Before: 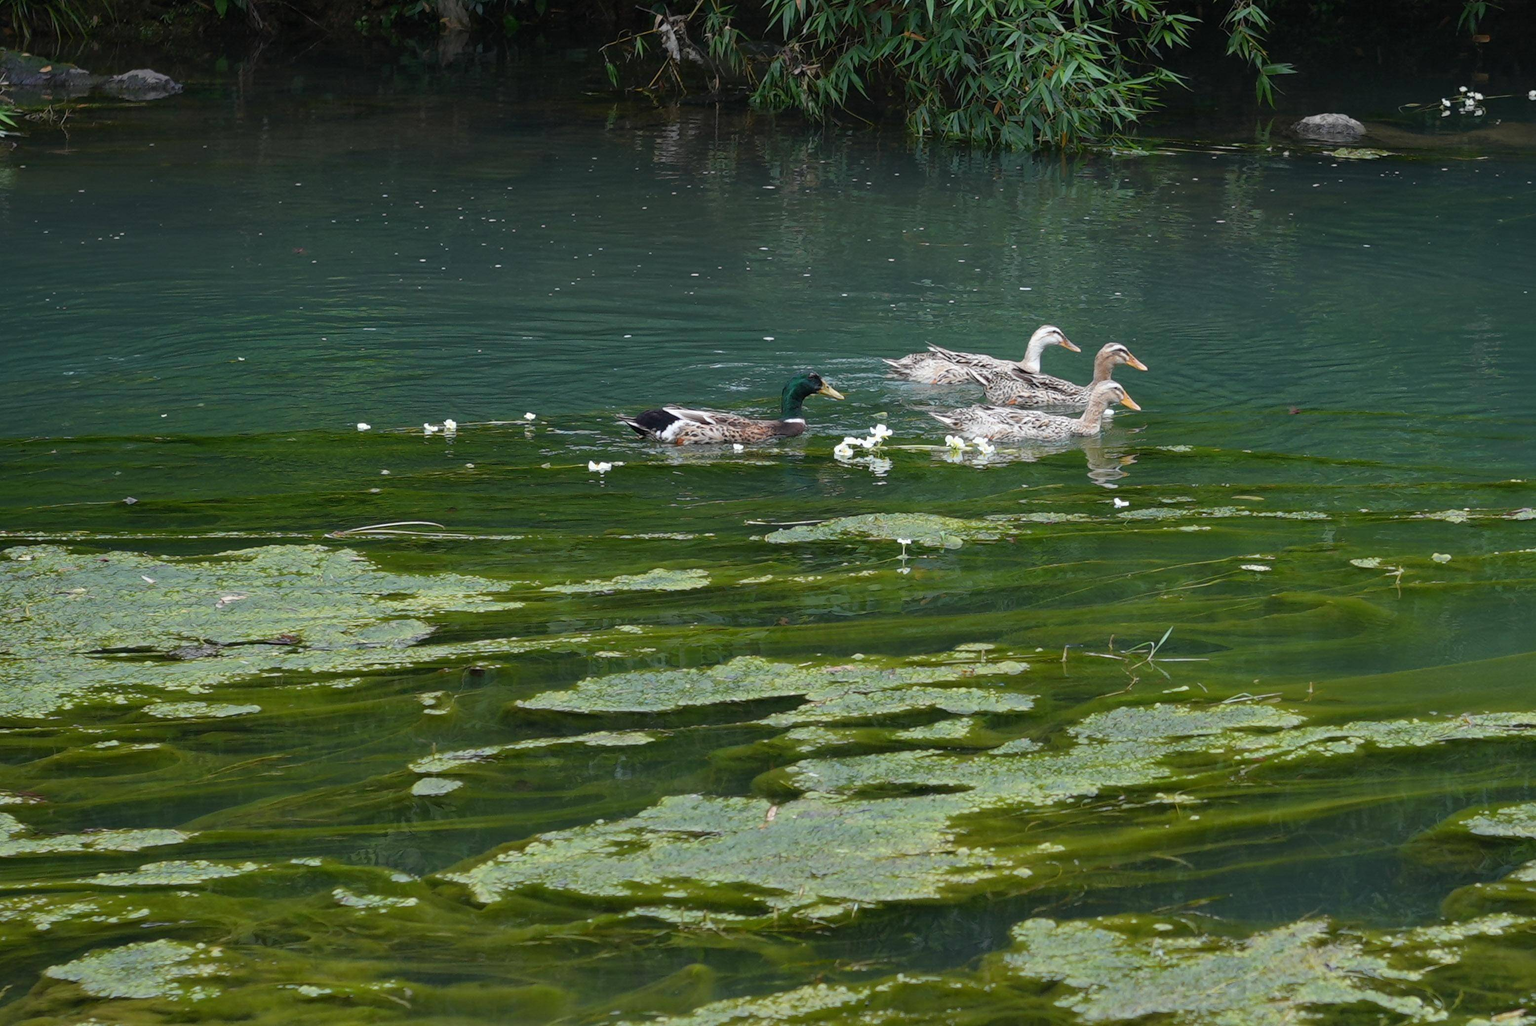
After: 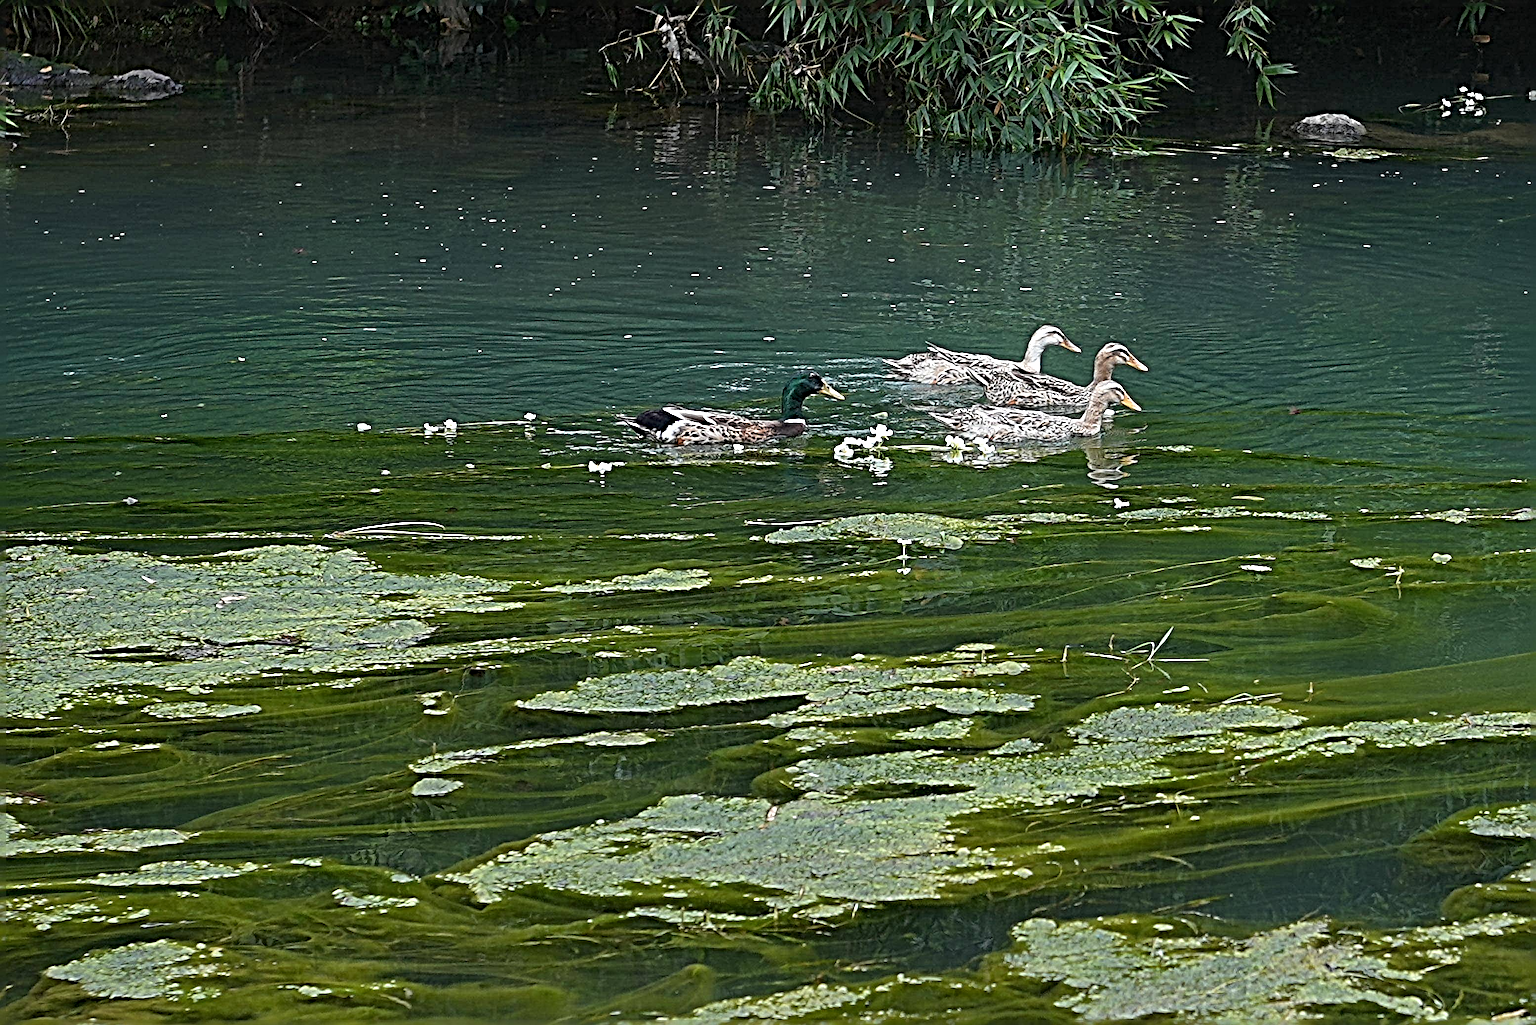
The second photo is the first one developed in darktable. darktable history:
sharpen: radius 6.298, amount 1.805, threshold 0.098
